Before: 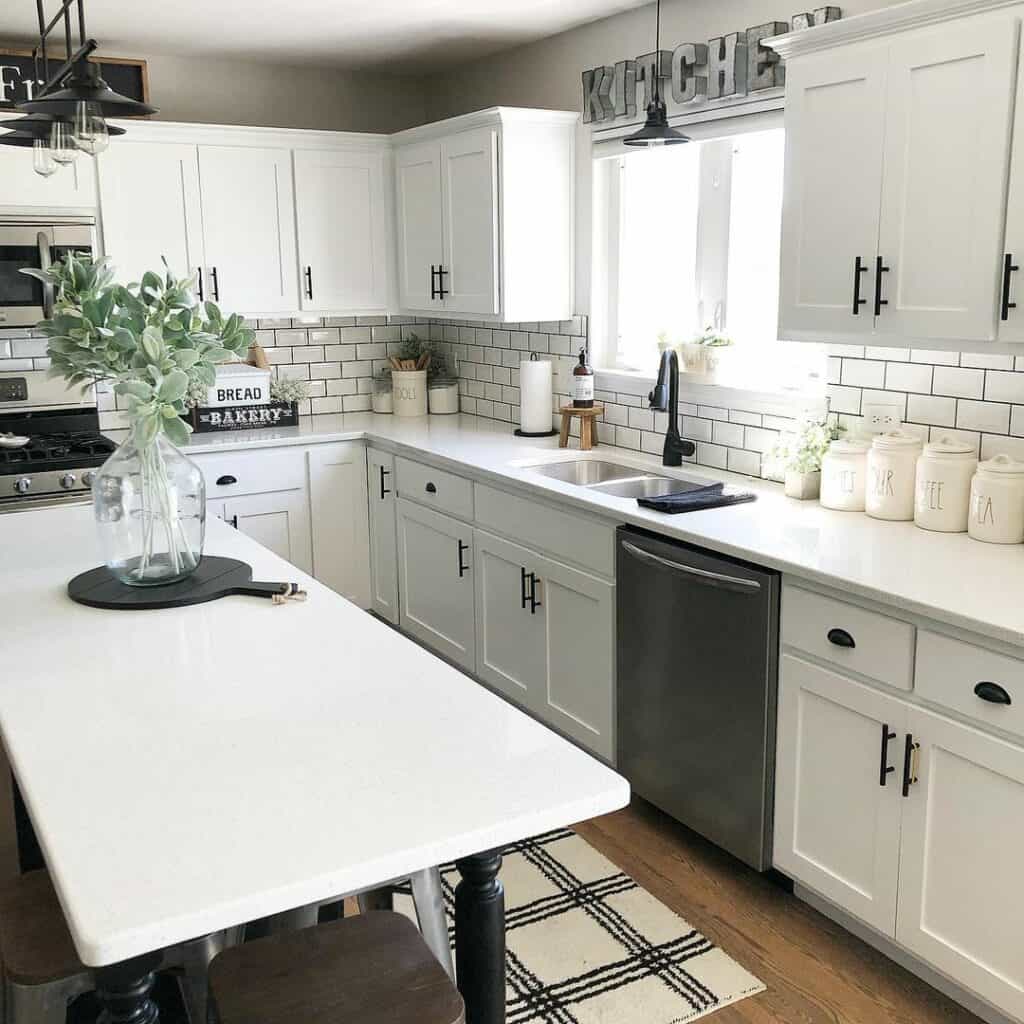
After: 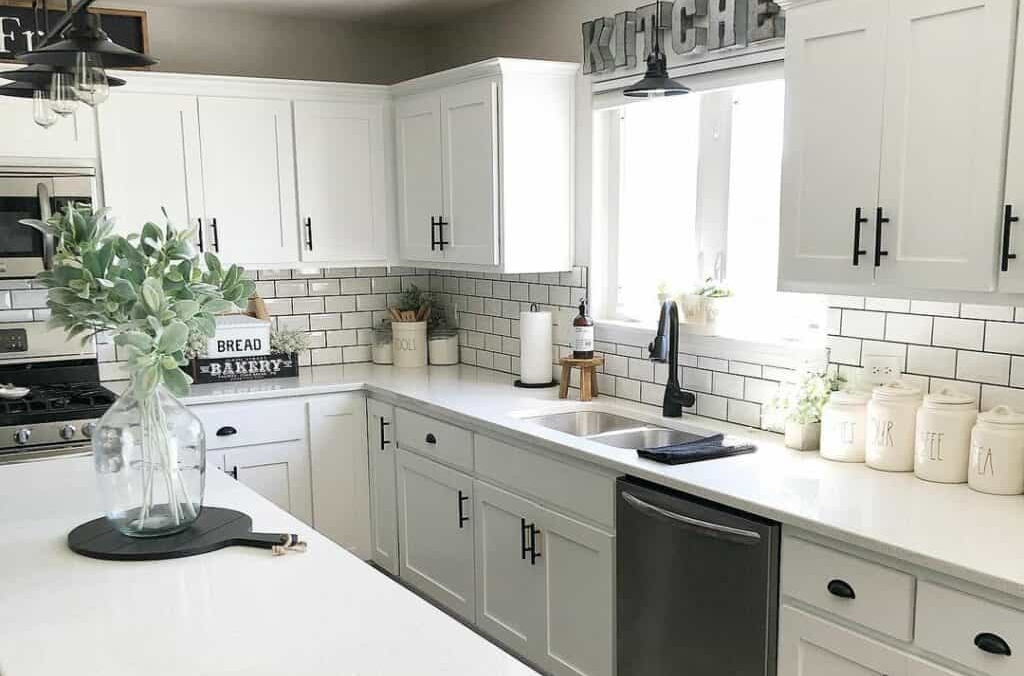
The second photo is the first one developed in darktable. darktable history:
crop and rotate: top 4.867%, bottom 29.053%
